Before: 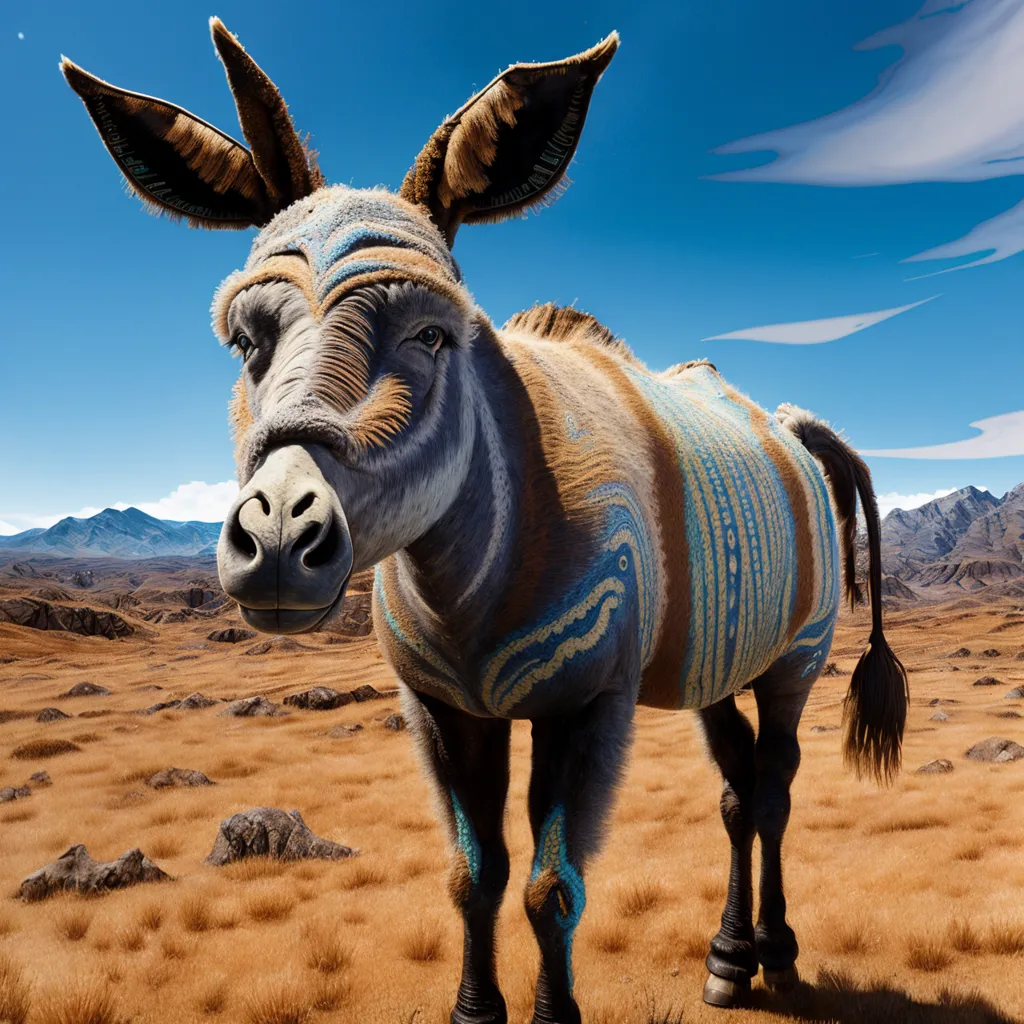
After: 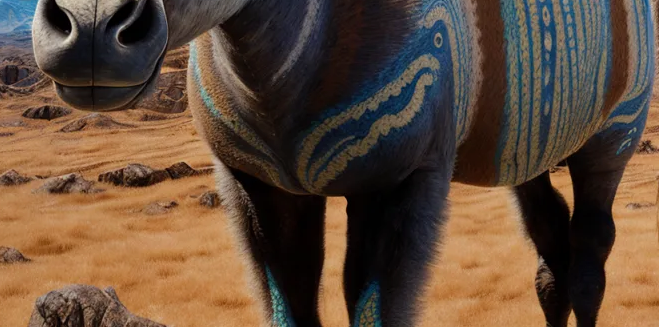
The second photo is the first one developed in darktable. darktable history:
rgb curve: curves: ch0 [(0, 0) (0.175, 0.154) (0.785, 0.663) (1, 1)]
crop: left 18.091%, top 51.13%, right 17.525%, bottom 16.85%
